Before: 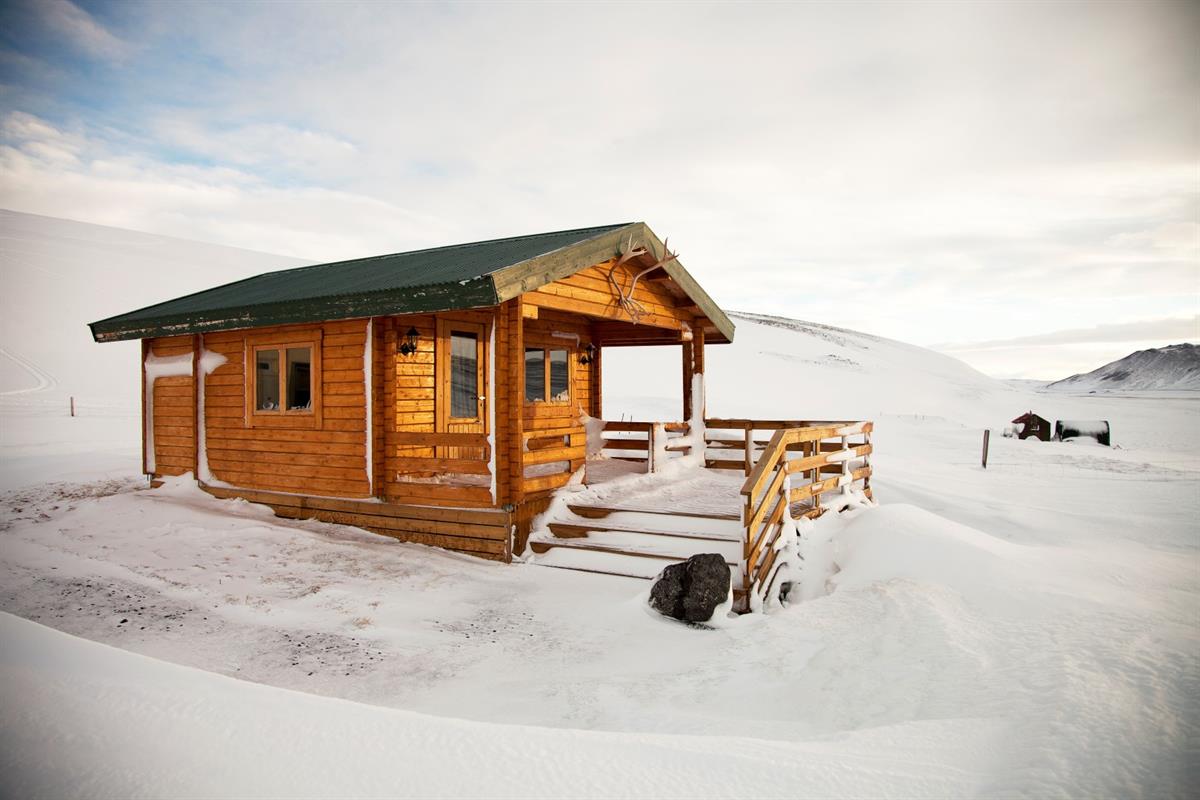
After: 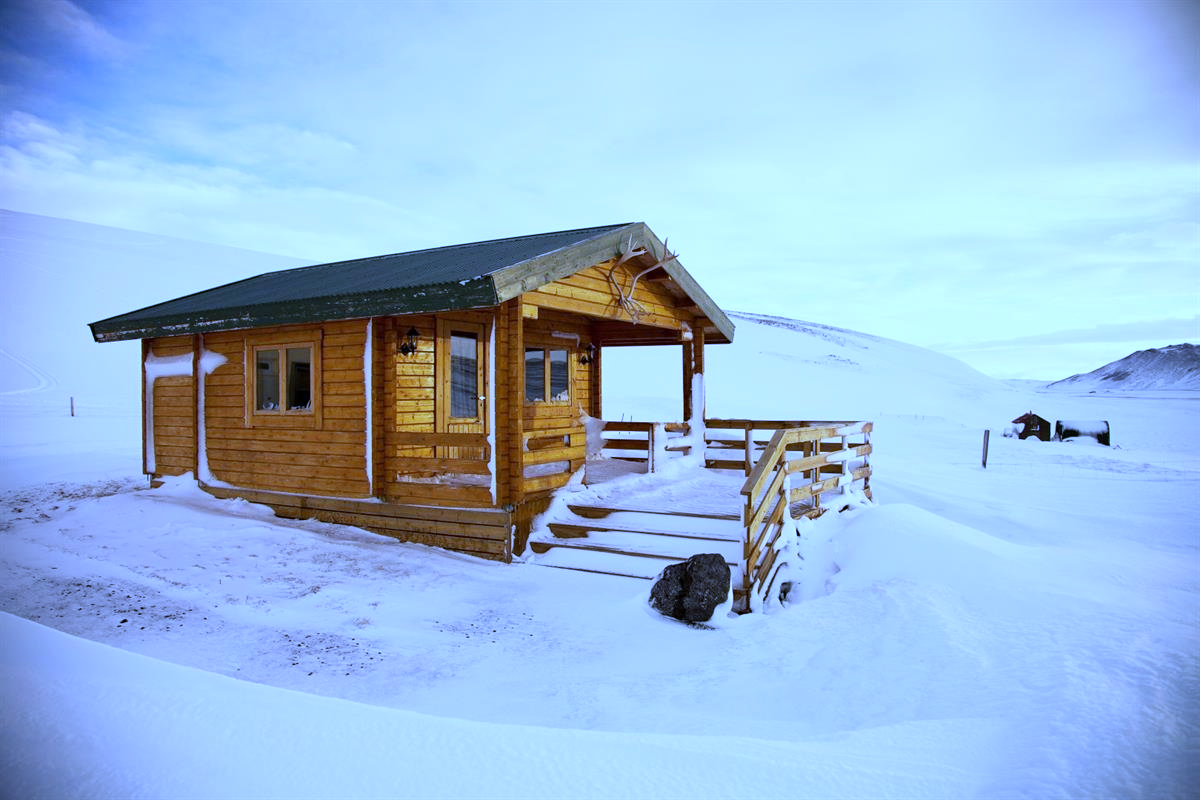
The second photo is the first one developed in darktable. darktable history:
white balance: red 0.766, blue 1.537
color correction: highlights b* 3
